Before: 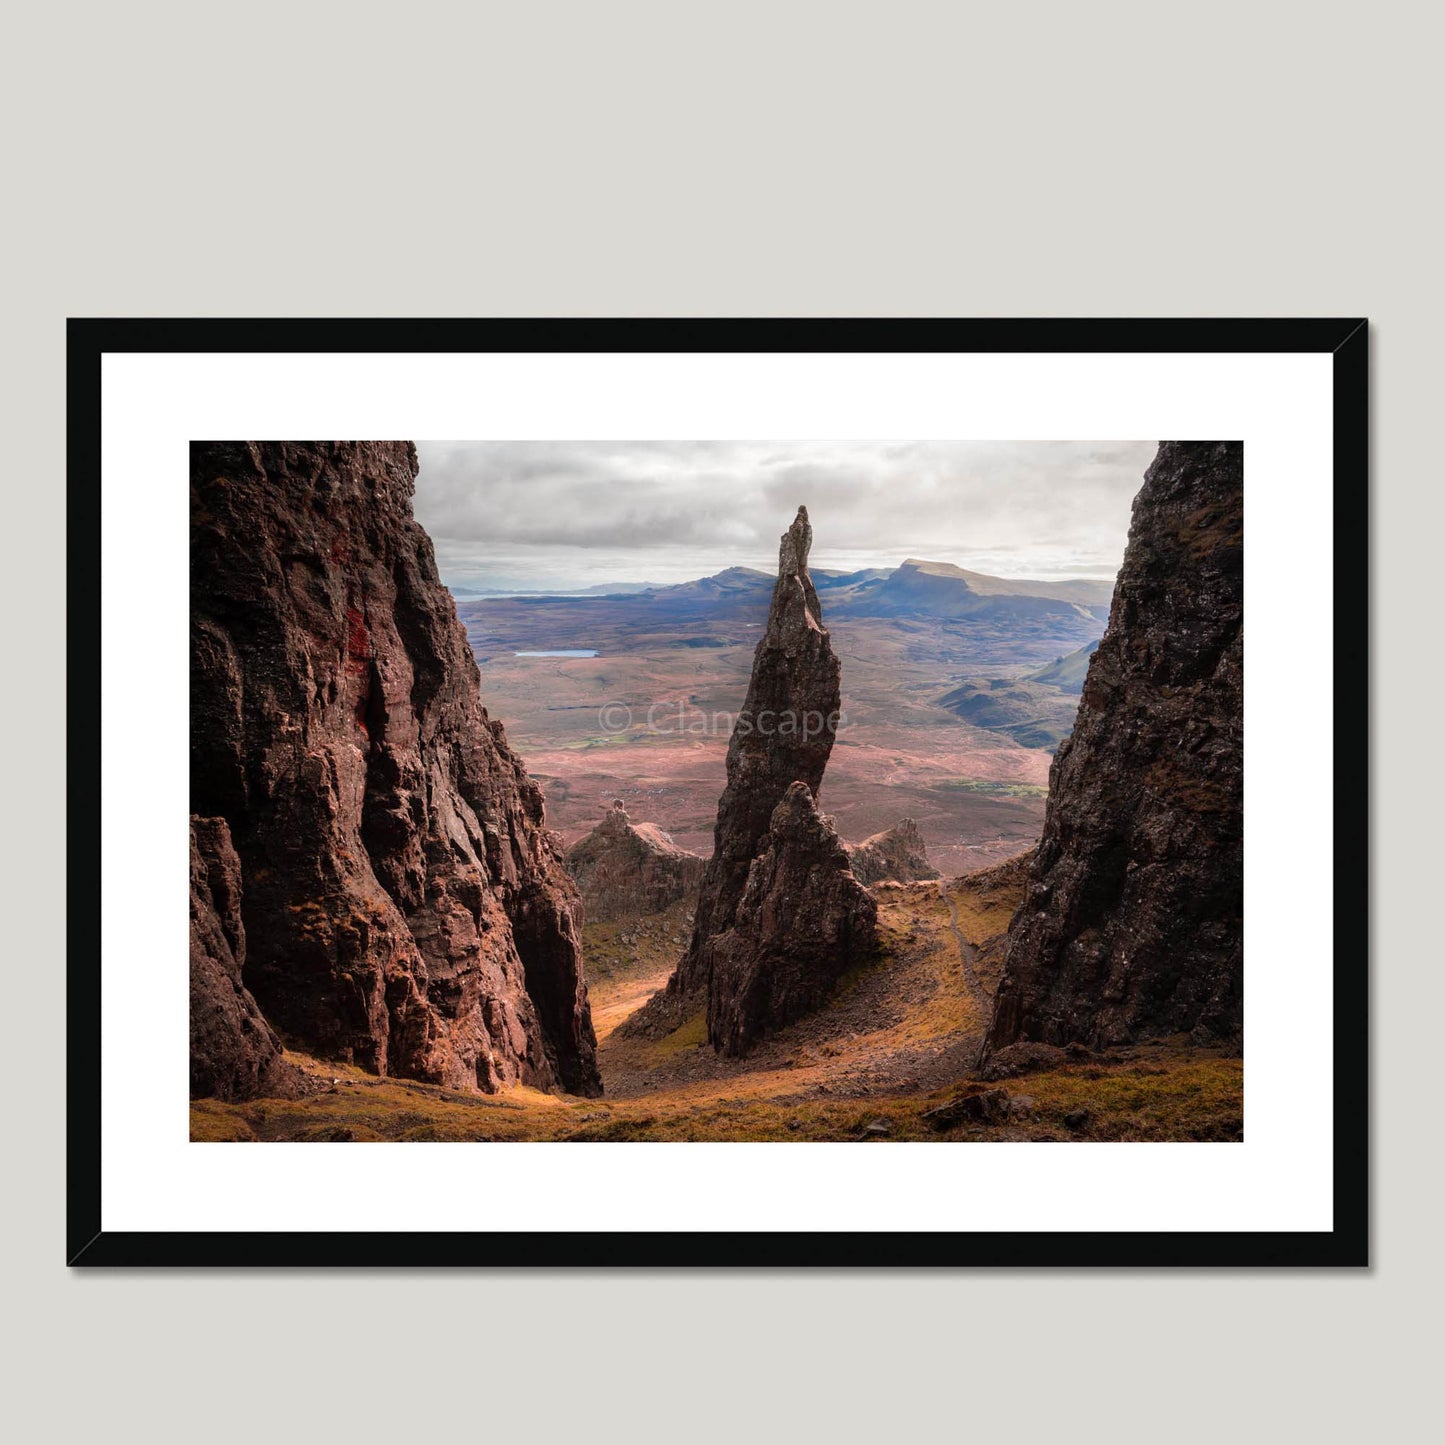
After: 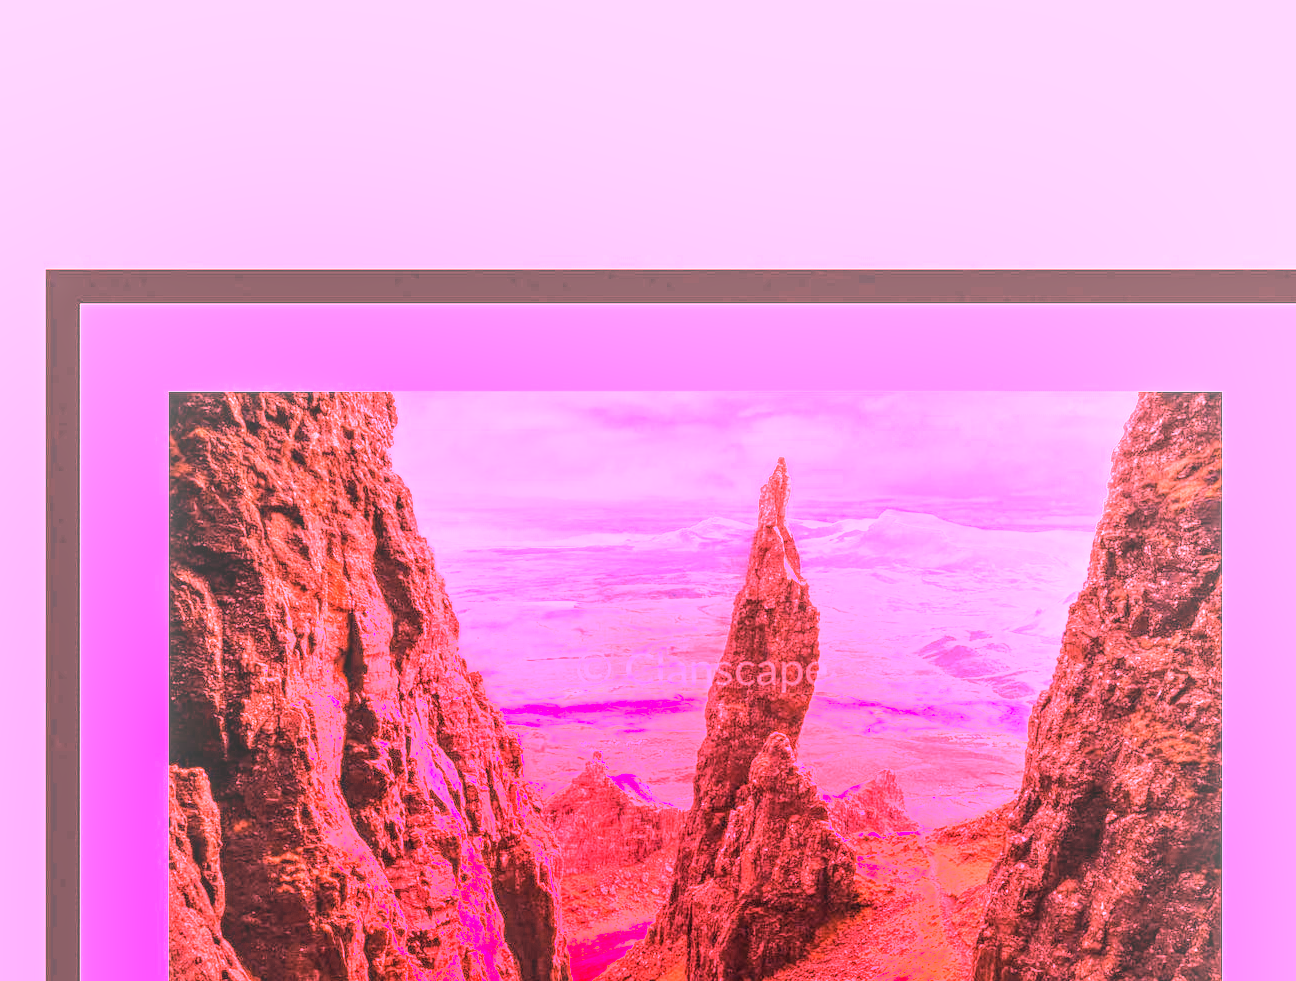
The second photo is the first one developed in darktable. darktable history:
local contrast: on, module defaults
white balance: red 4.26, blue 1.802
crop: left 1.509%, top 3.452%, right 7.696%, bottom 28.452%
